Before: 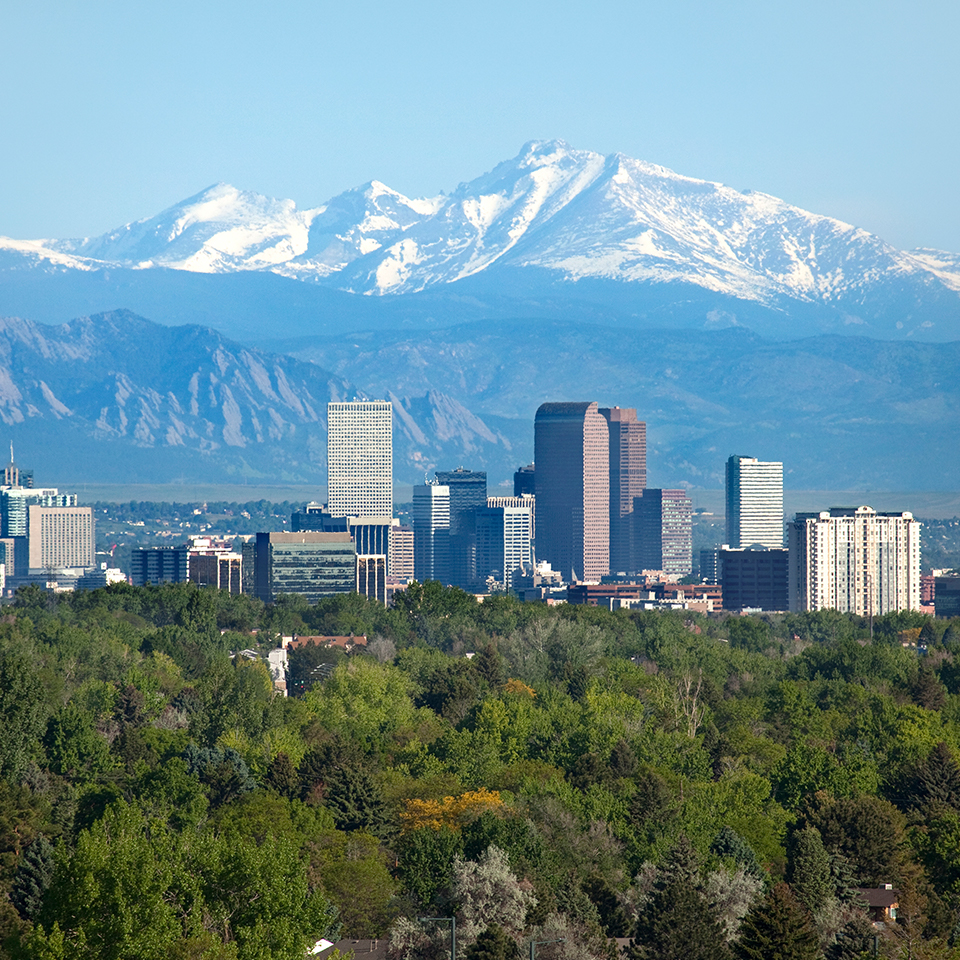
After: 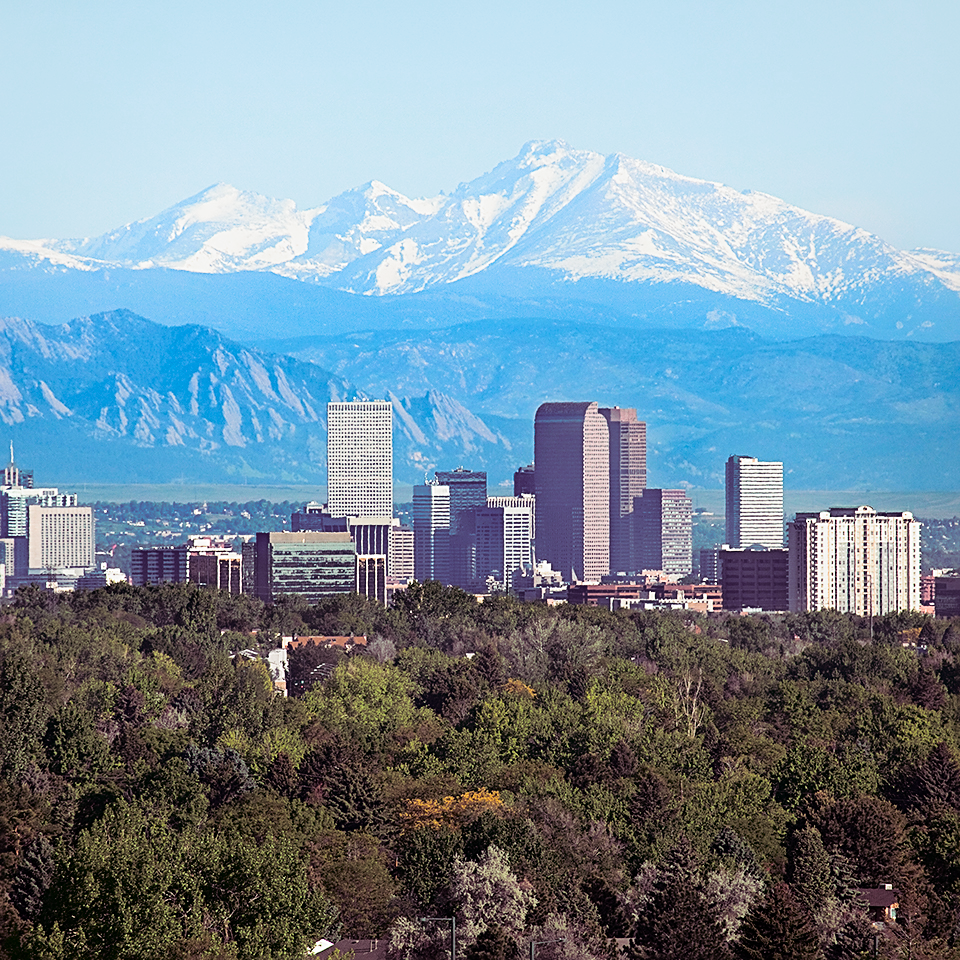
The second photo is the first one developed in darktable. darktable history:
contrast brightness saturation: saturation -0.05
split-toning: shadows › hue 316.8°, shadows › saturation 0.47, highlights › hue 201.6°, highlights › saturation 0, balance -41.97, compress 28.01%
tone curve: curves: ch0 [(0, 0) (0.128, 0.068) (0.292, 0.274) (0.46, 0.482) (0.653, 0.717) (0.819, 0.869) (0.998, 0.969)]; ch1 [(0, 0) (0.384, 0.365) (0.463, 0.45) (0.486, 0.486) (0.503, 0.504) (0.517, 0.517) (0.549, 0.572) (0.583, 0.615) (0.672, 0.699) (0.774, 0.817) (1, 1)]; ch2 [(0, 0) (0.374, 0.344) (0.446, 0.443) (0.494, 0.5) (0.527, 0.529) (0.565, 0.591) (0.644, 0.682) (1, 1)], color space Lab, independent channels, preserve colors none
sharpen: on, module defaults
